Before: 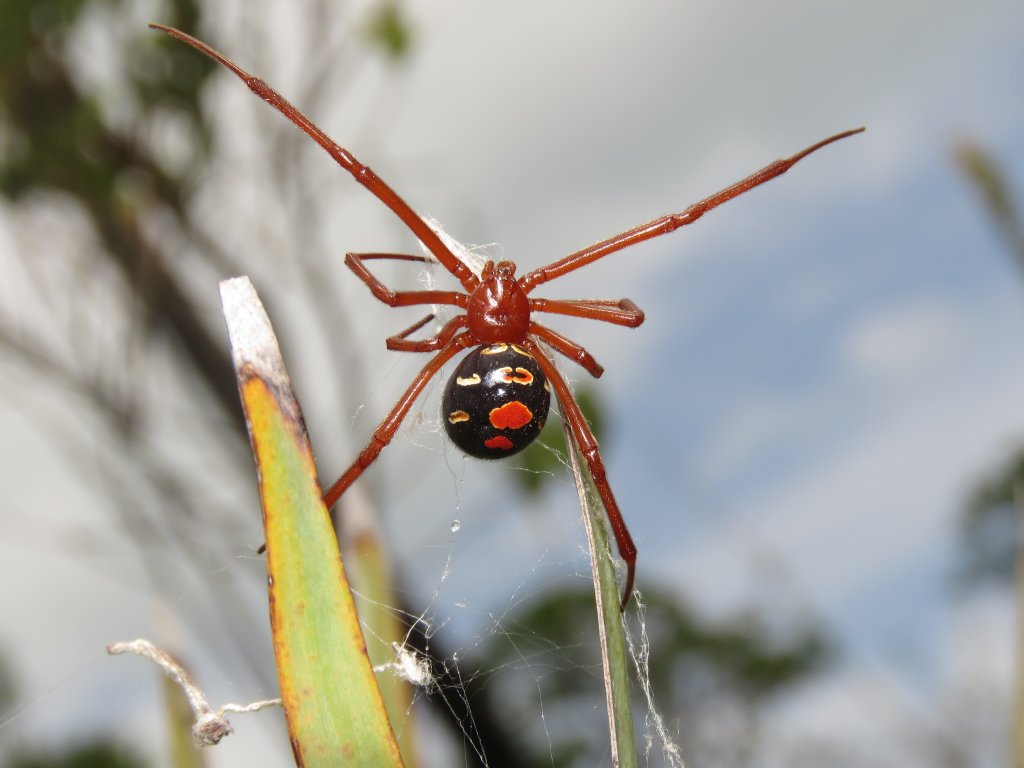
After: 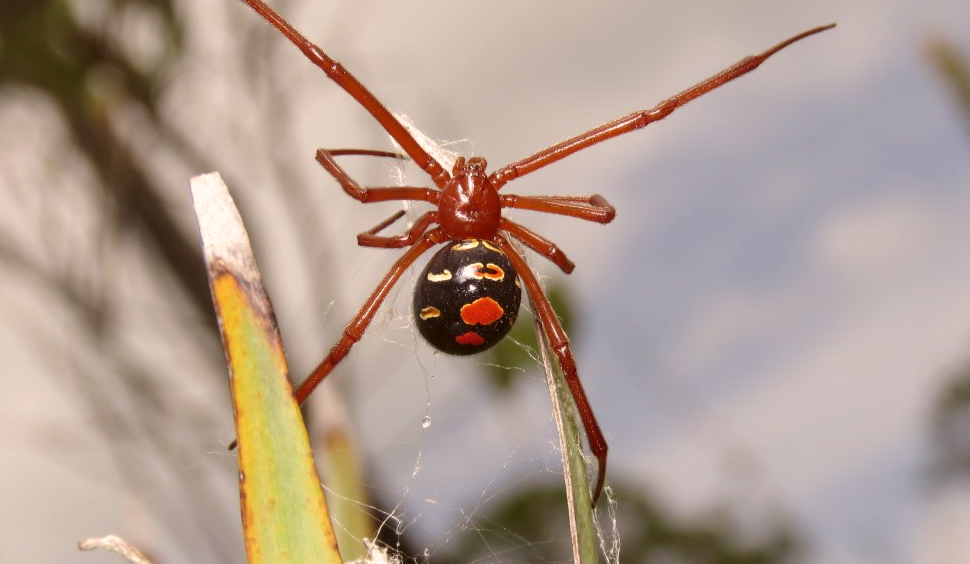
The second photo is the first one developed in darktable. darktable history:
color correction: highlights a* 6.21, highlights b* 8.01, shadows a* 5.89, shadows b* 7.03, saturation 0.918
crop and rotate: left 2.853%, top 13.582%, right 2.363%, bottom 12.906%
